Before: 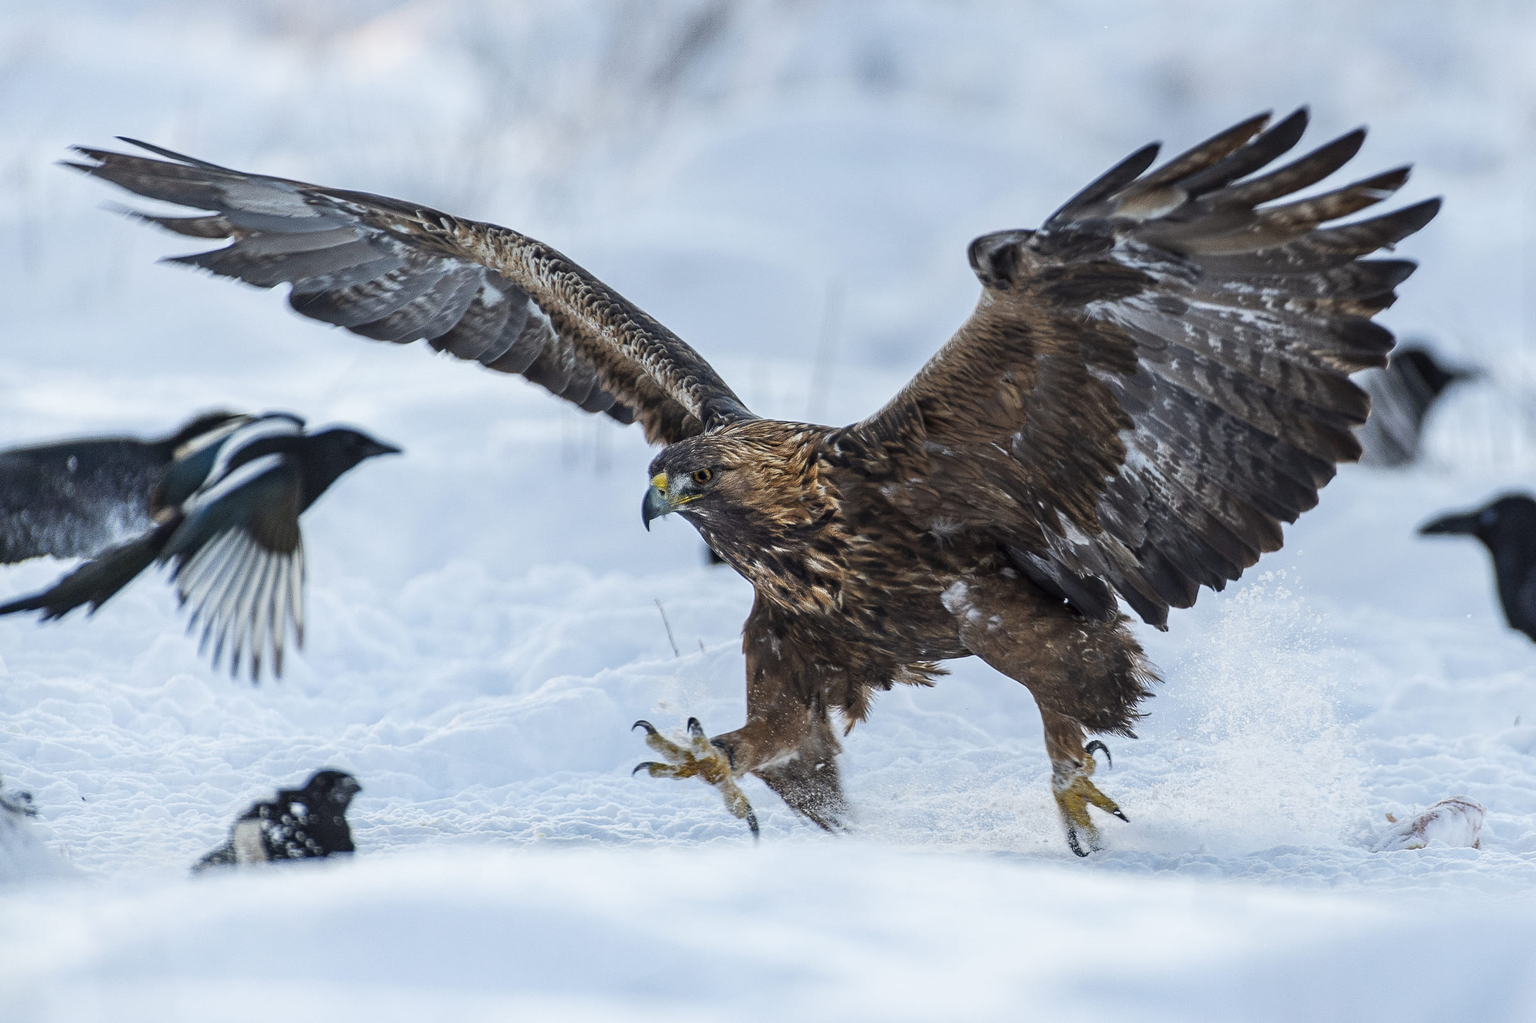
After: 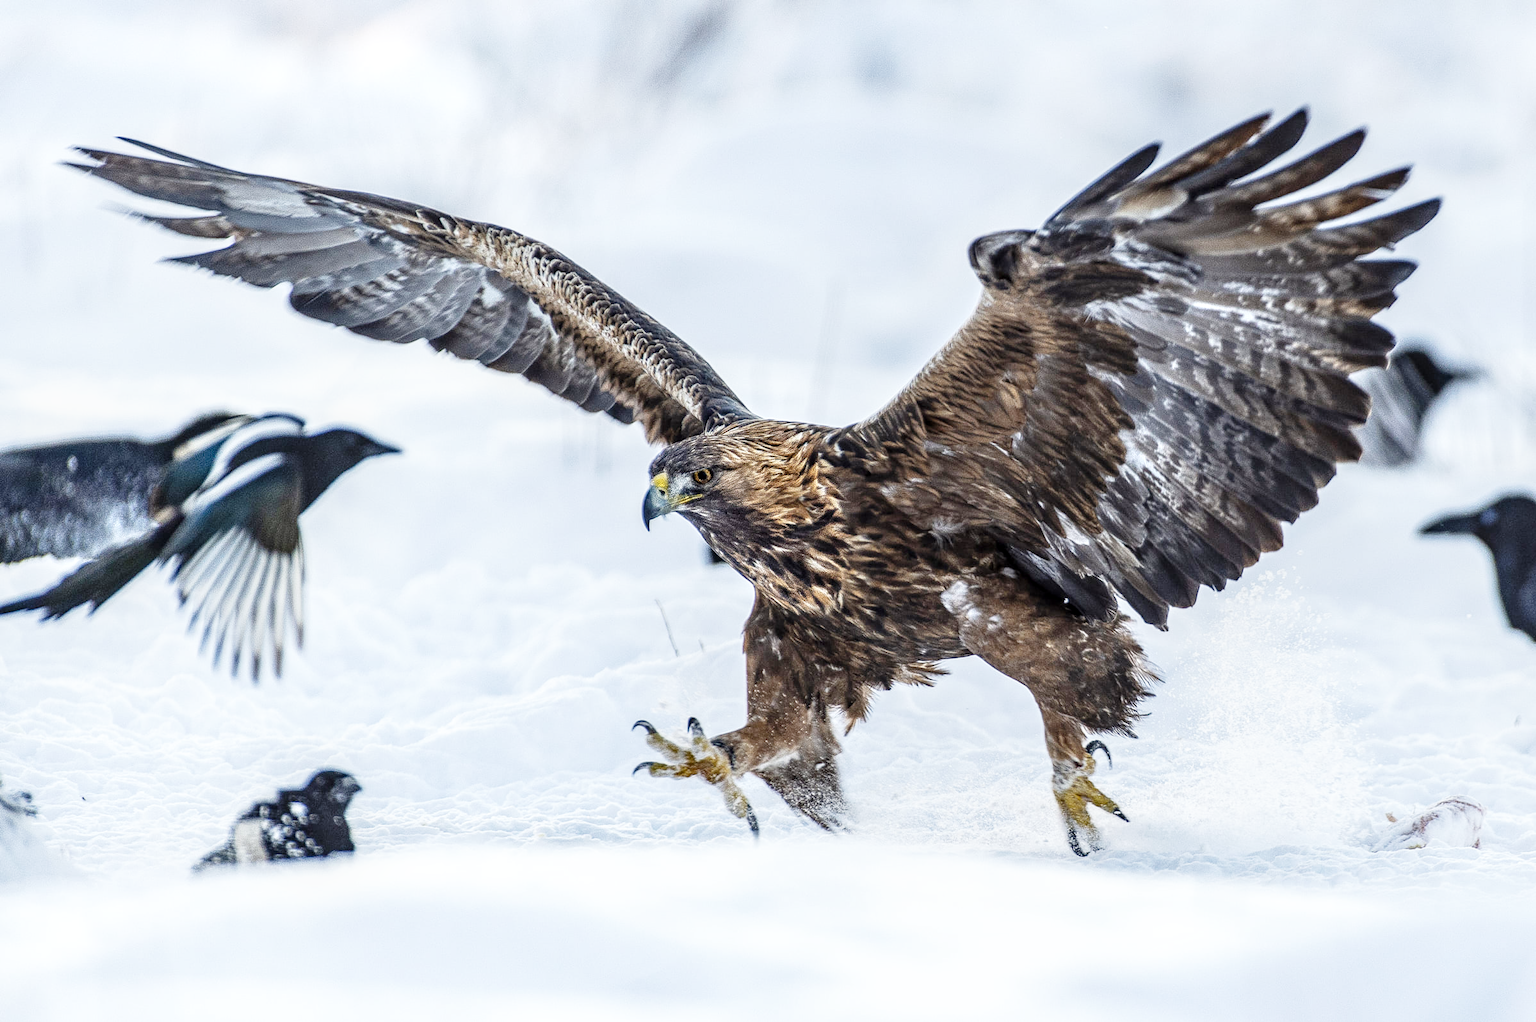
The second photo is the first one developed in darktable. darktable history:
base curve: curves: ch0 [(0, 0) (0.008, 0.007) (0.022, 0.029) (0.048, 0.089) (0.092, 0.197) (0.191, 0.399) (0.275, 0.534) (0.357, 0.65) (0.477, 0.78) (0.542, 0.833) (0.799, 0.973) (1, 1)], preserve colors none
local contrast: detail 130%
